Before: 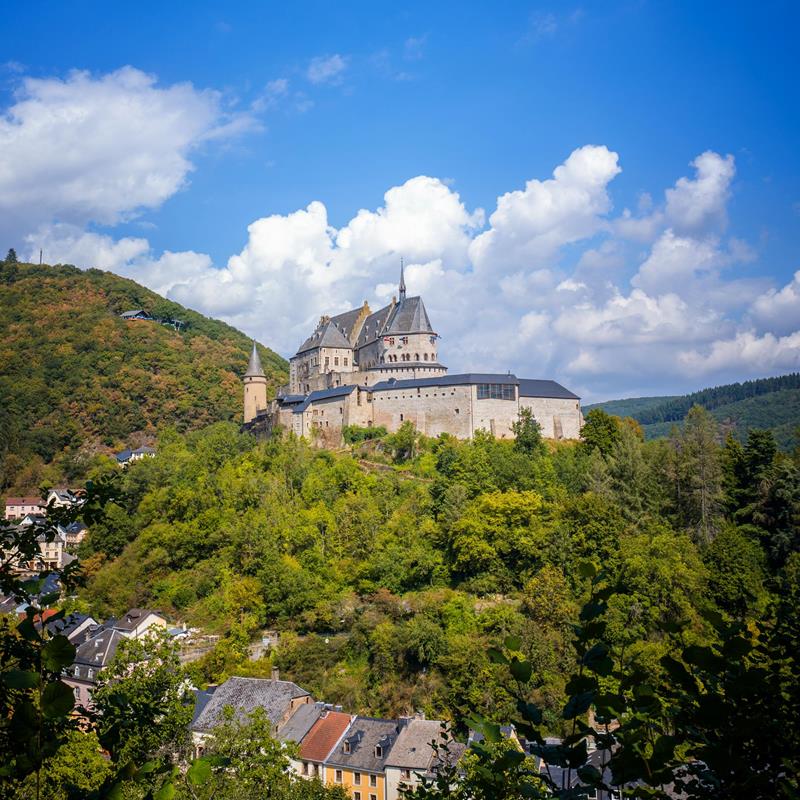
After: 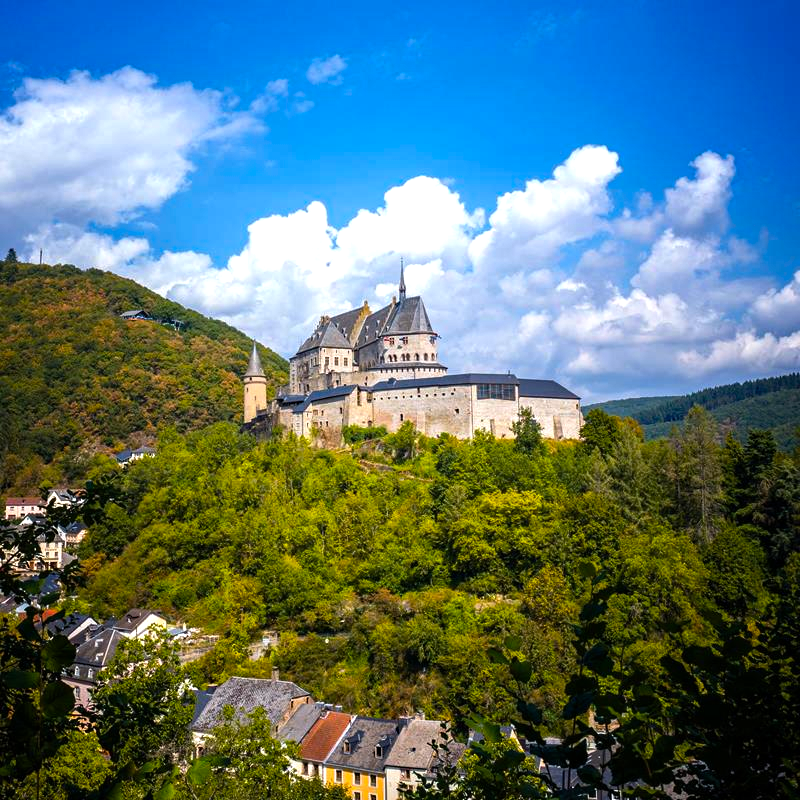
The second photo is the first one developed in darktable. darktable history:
haze removal: adaptive false
contrast brightness saturation: saturation -0.034
color balance rgb: perceptual saturation grading › global saturation 30.485%, perceptual brilliance grading › global brilliance 15.037%, perceptual brilliance grading › shadows -34.701%
